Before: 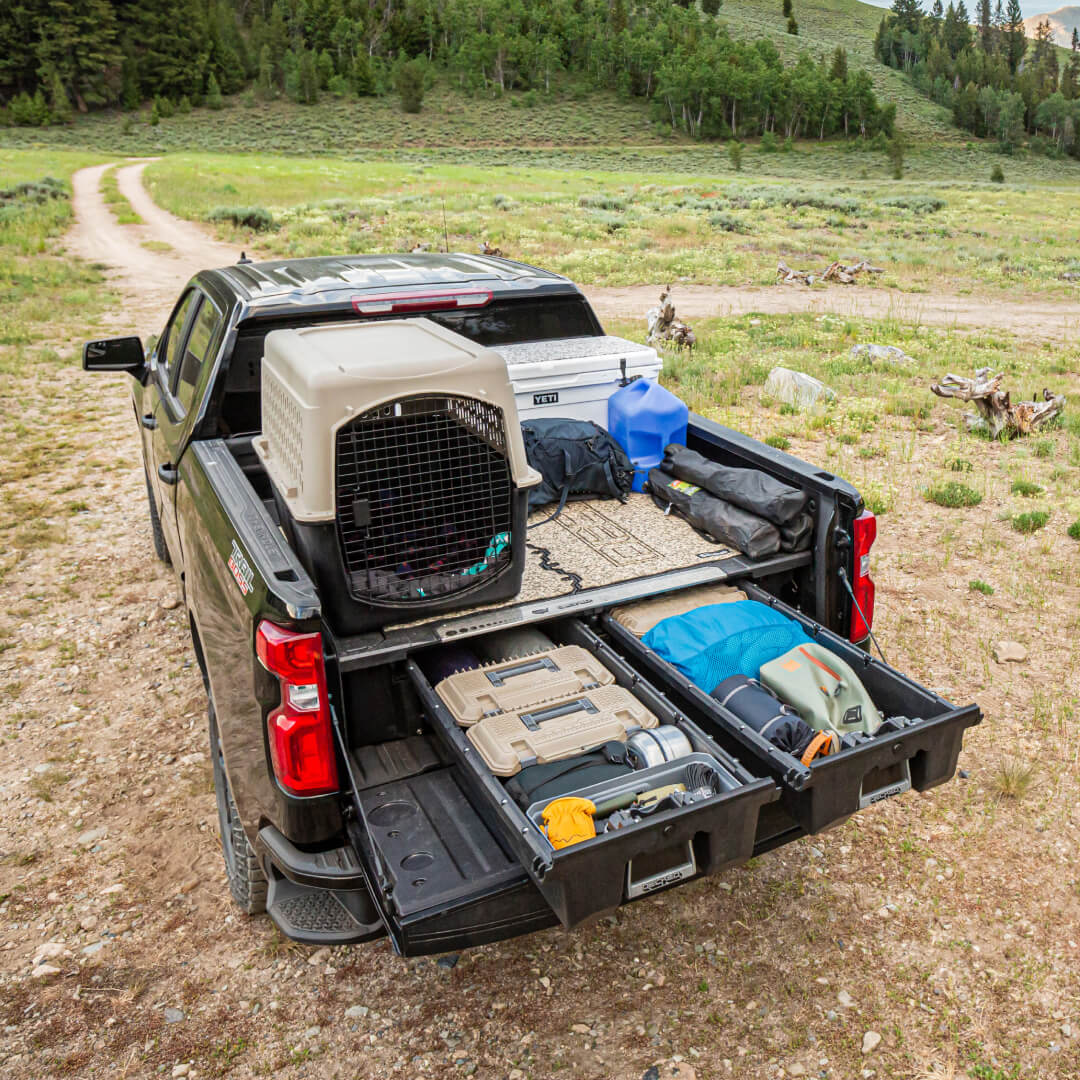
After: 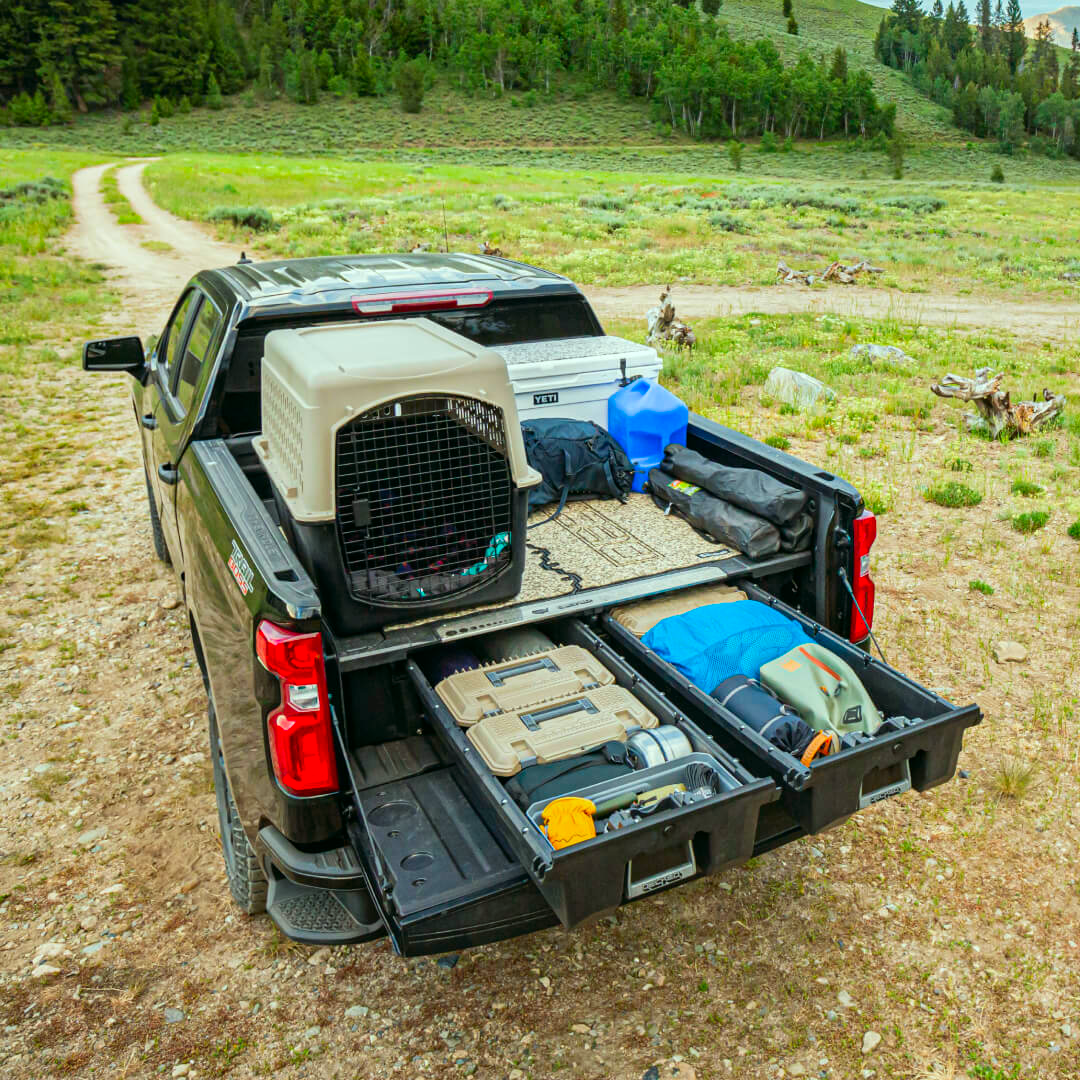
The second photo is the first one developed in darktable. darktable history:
color correction: highlights a* -7.33, highlights b* 1.26, shadows a* -3.55, saturation 1.4
